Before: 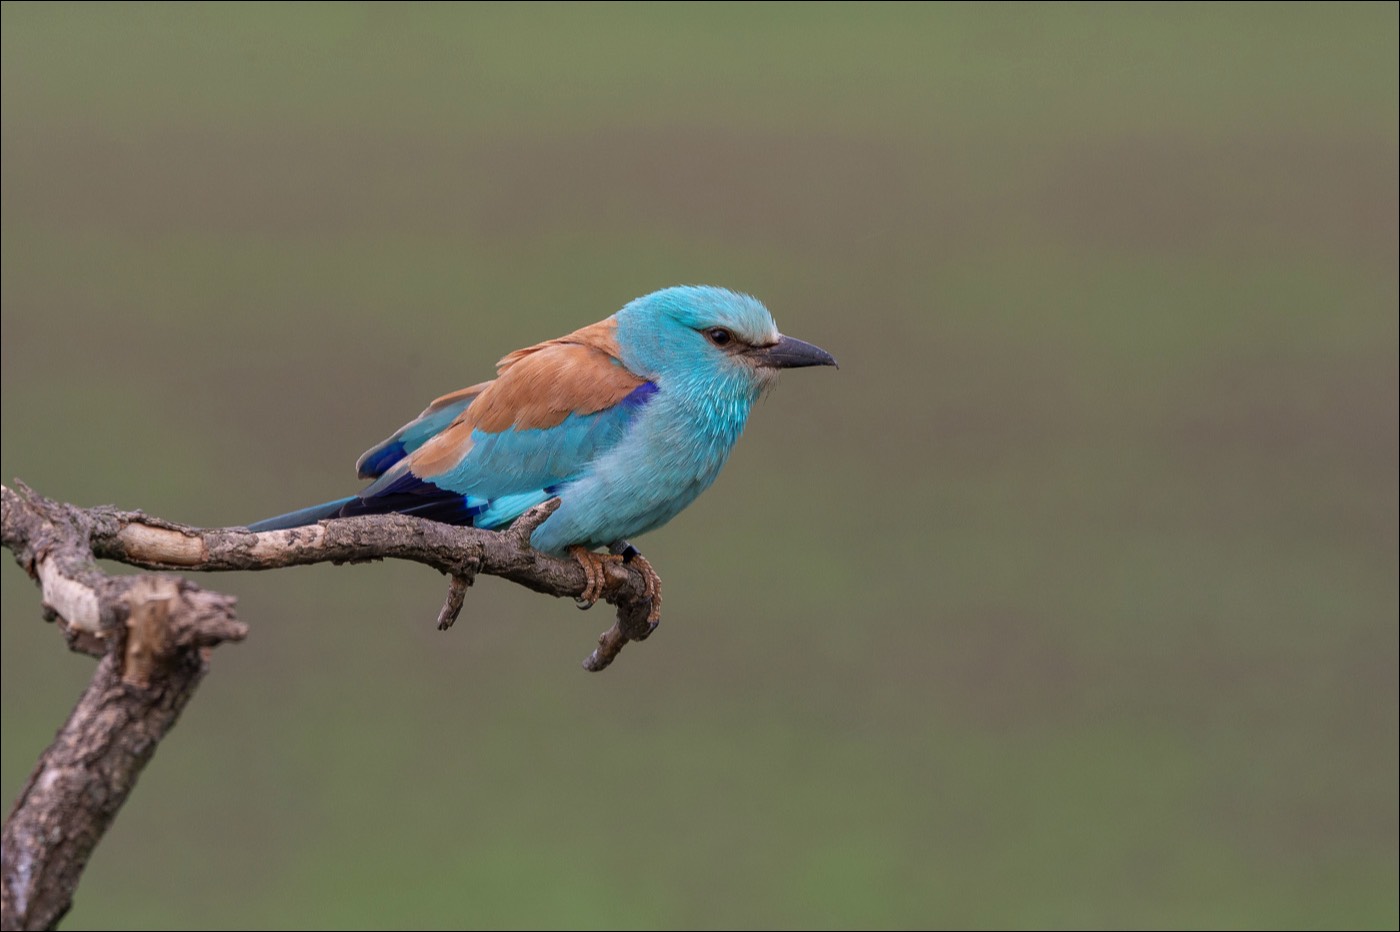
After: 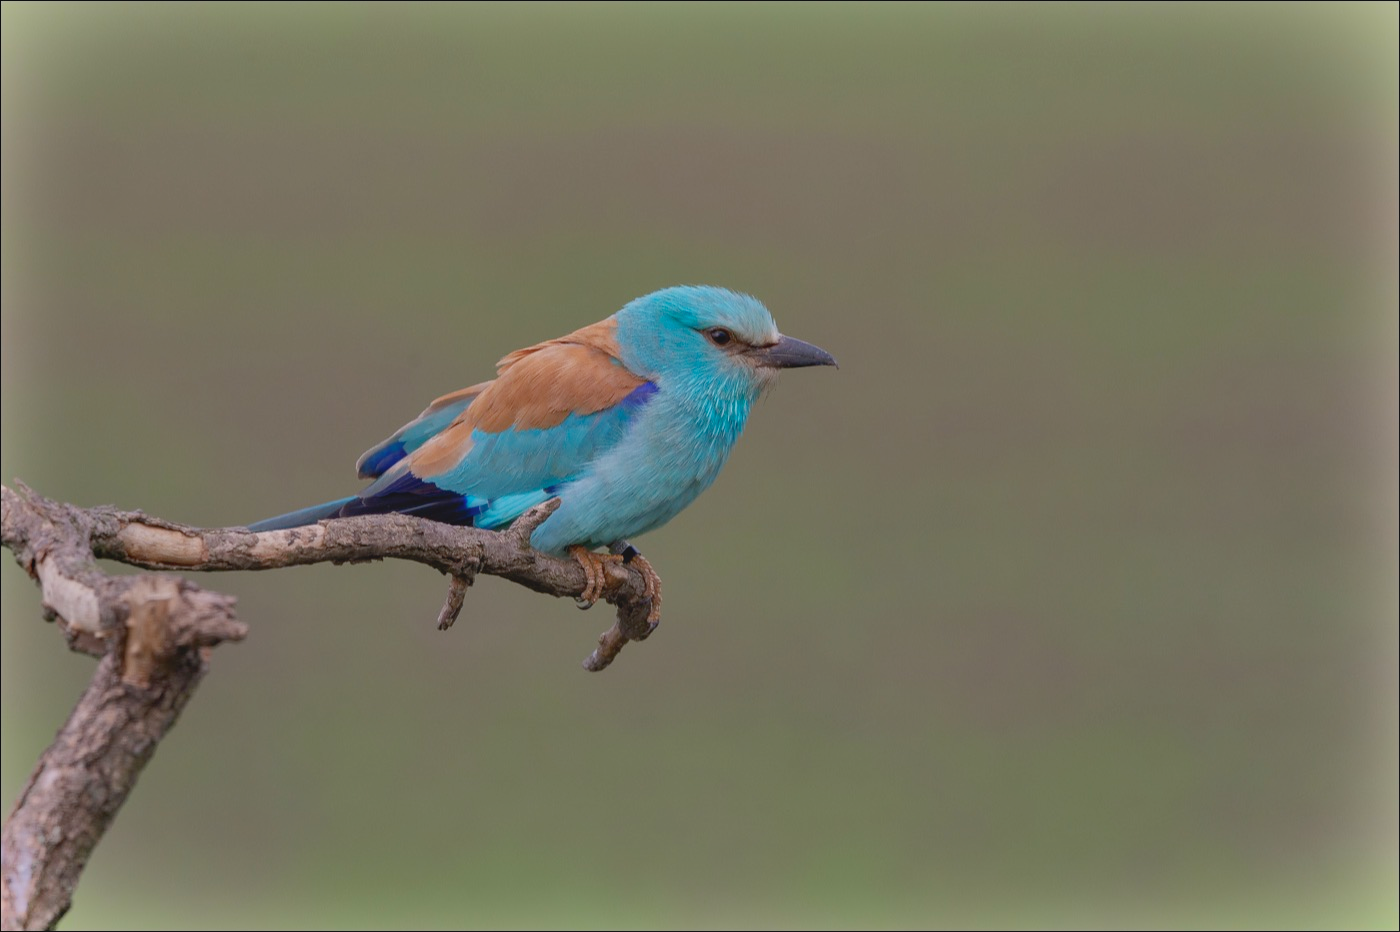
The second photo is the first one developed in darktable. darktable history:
local contrast: highlights 70%, shadows 67%, detail 82%, midtone range 0.325
shadows and highlights: shadows 82.3, white point adjustment -9.04, highlights -61.38, soften with gaussian
